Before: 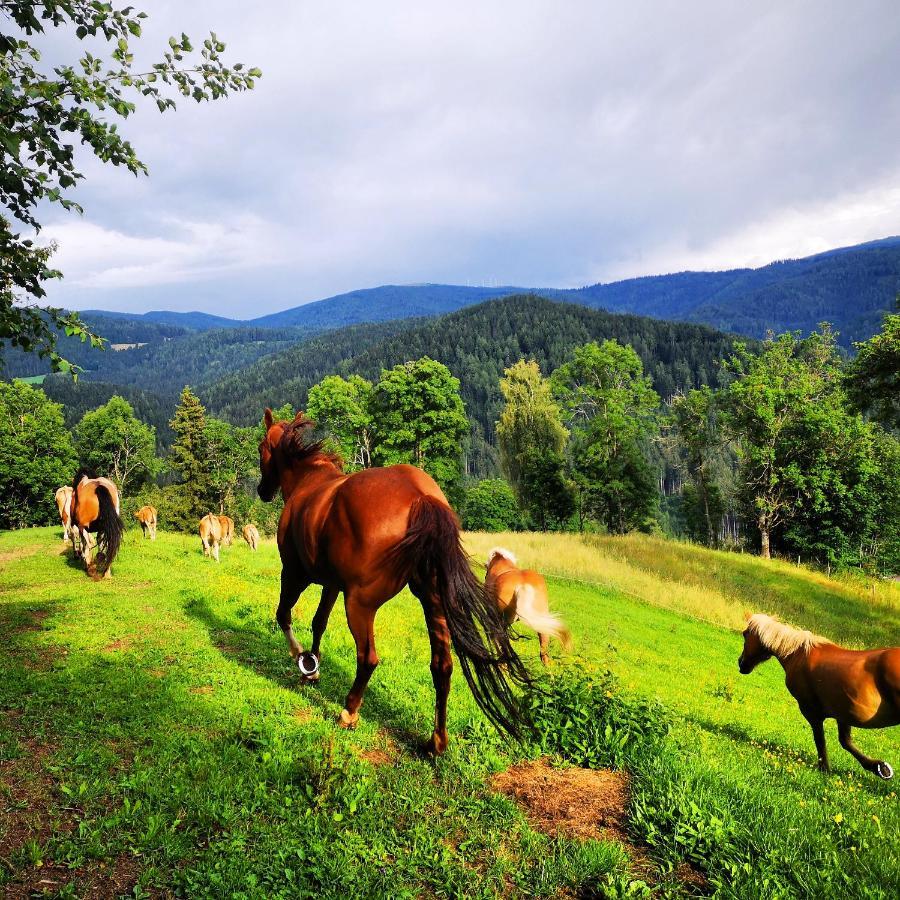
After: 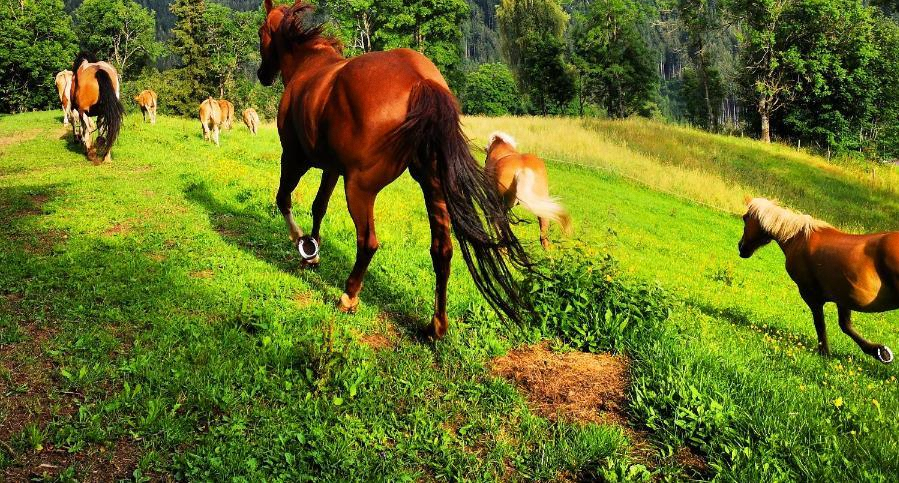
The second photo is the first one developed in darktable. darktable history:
crop and rotate: top 46.237%
grain: coarseness 0.09 ISO, strength 10%
